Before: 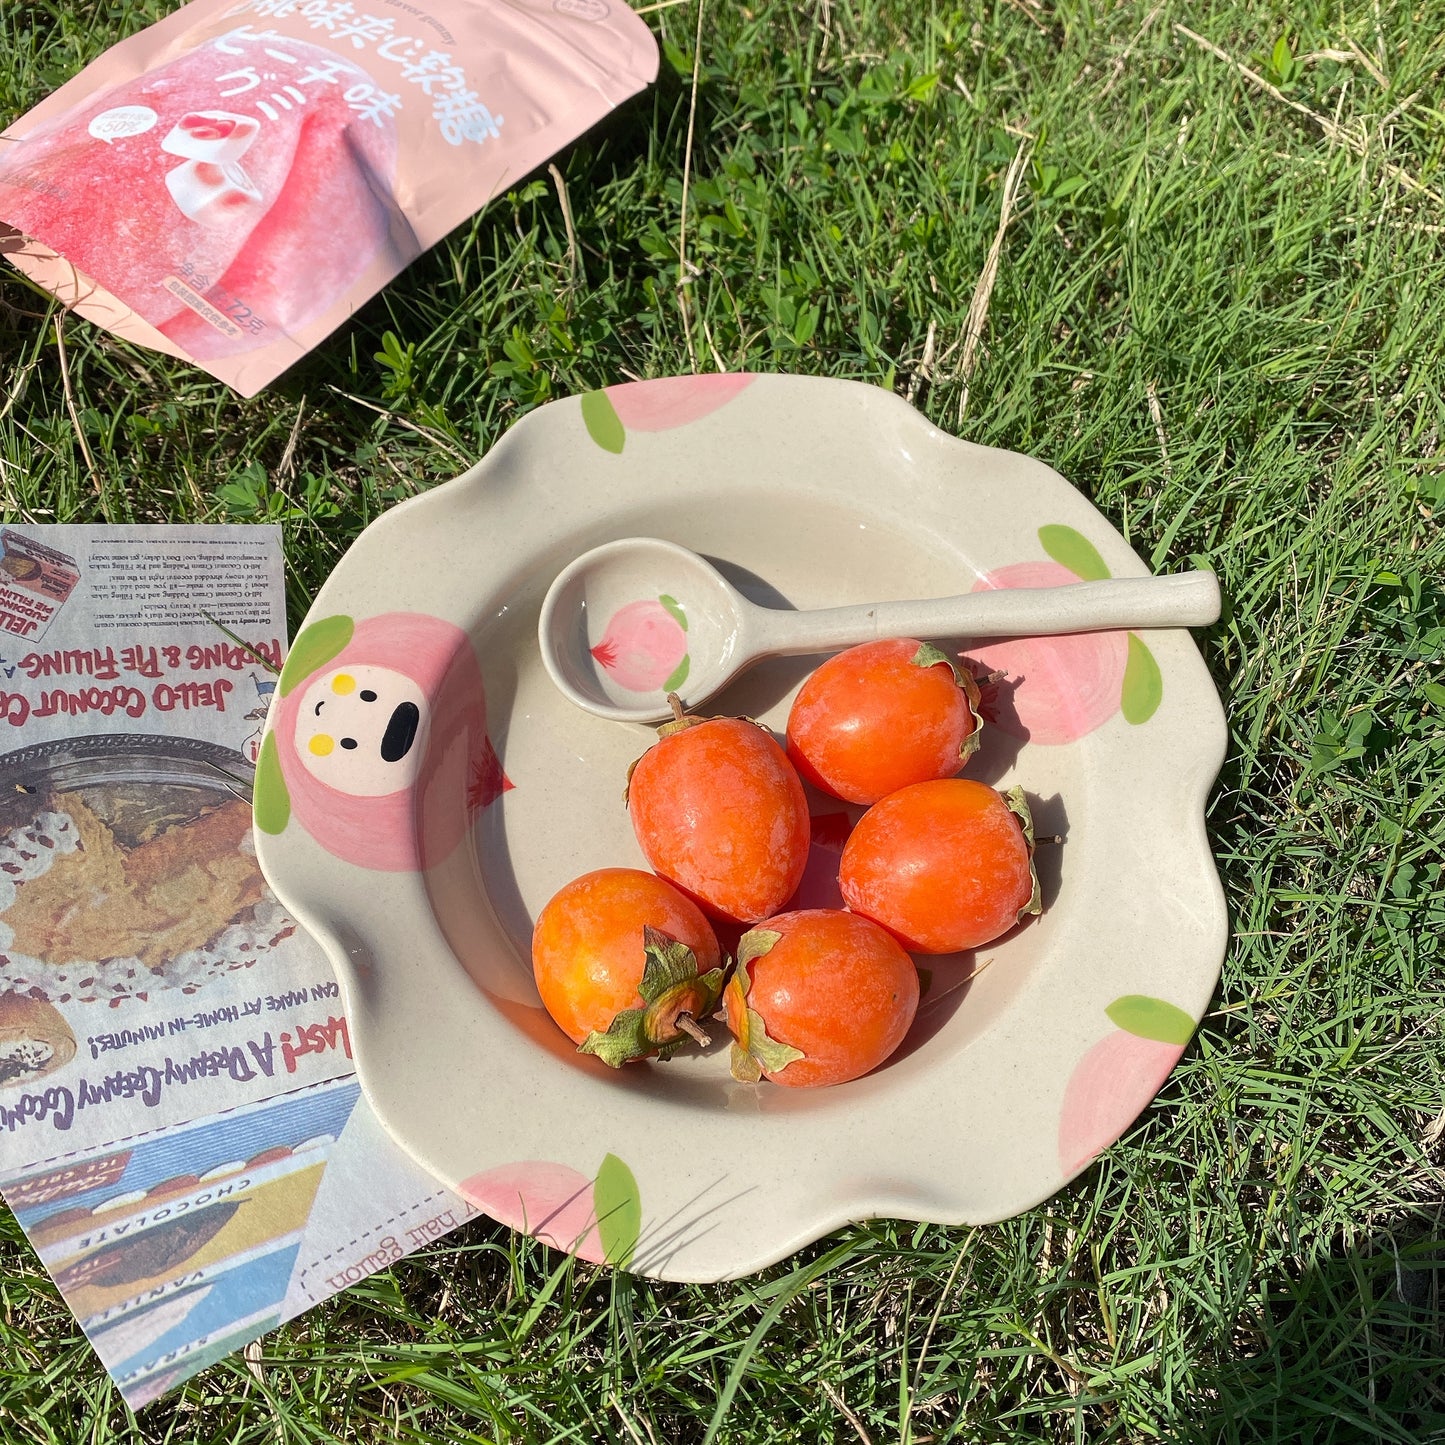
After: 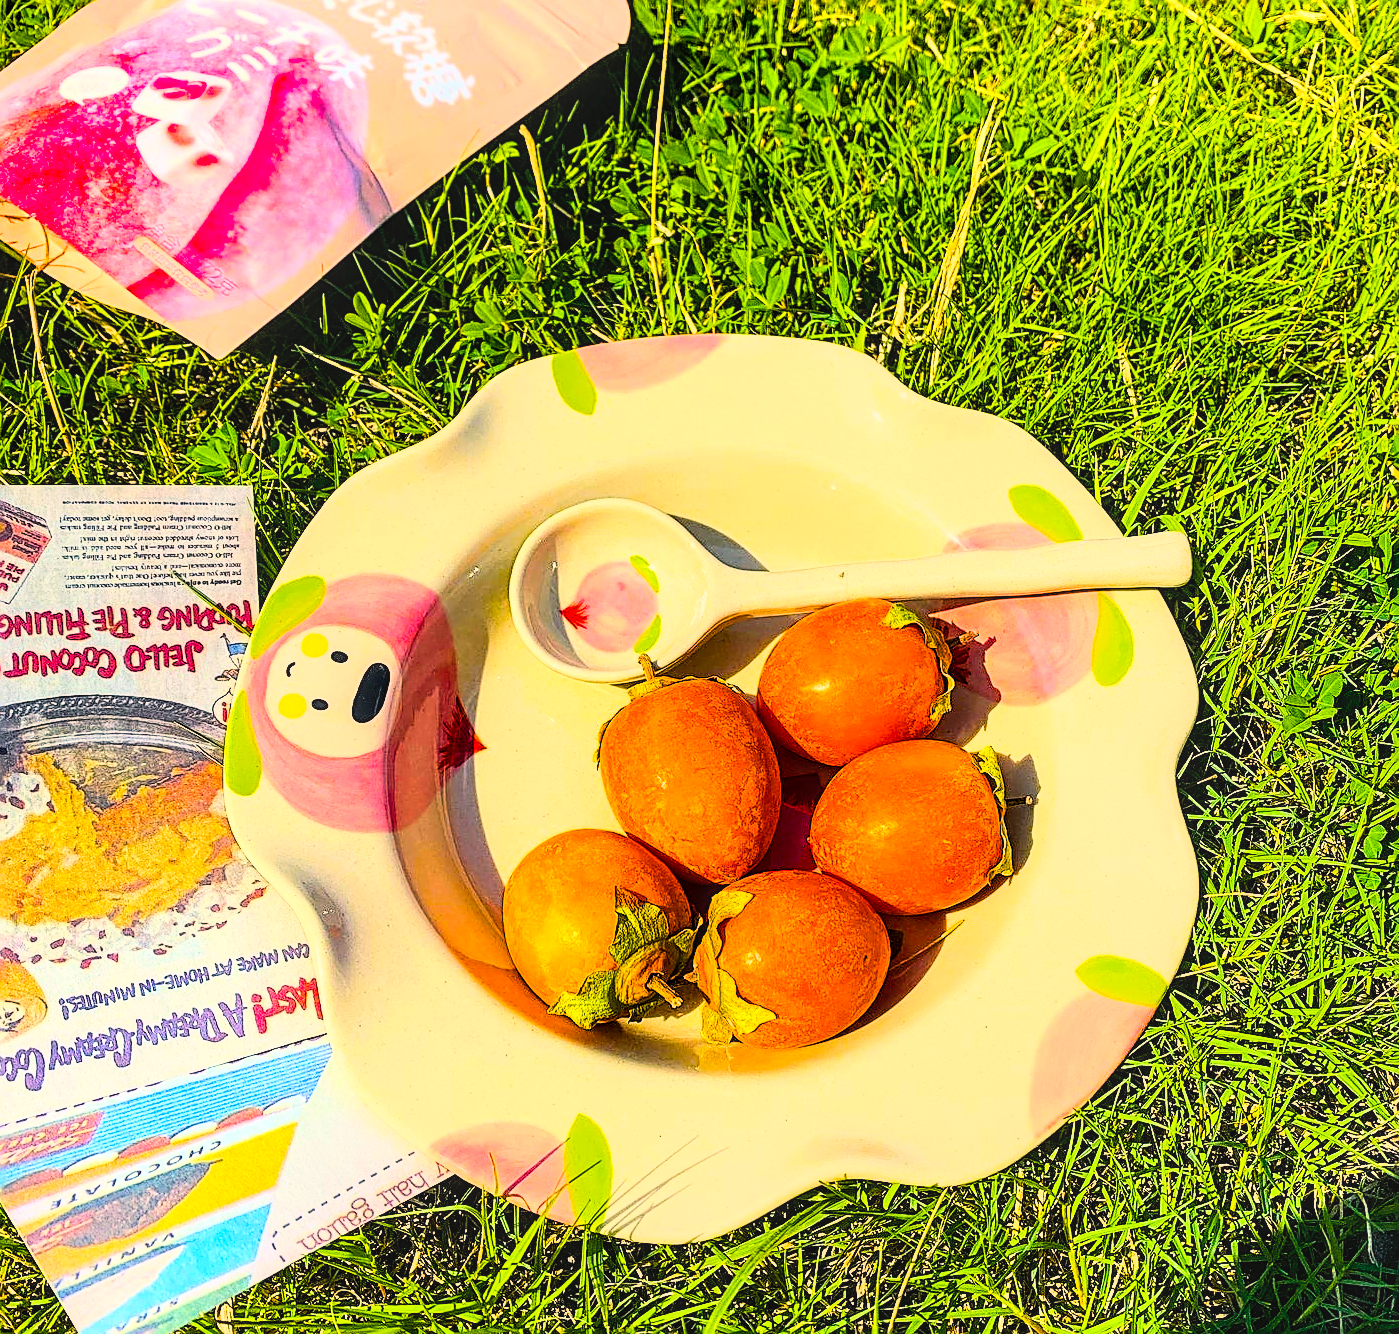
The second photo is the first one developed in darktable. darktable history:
contrast brightness saturation: saturation -0.069
color balance rgb: shadows lift › luminance -7.442%, shadows lift › chroma 2.457%, shadows lift › hue 165.82°, highlights gain › chroma 3.031%, highlights gain › hue 76.03°, perceptual saturation grading › global saturation 64.806%, perceptual saturation grading › highlights 59.83%, perceptual saturation grading › mid-tones 49.756%, perceptual saturation grading › shadows 49.261%, global vibrance 20%
crop: left 2.035%, top 2.754%, right 1.094%, bottom 4.895%
sharpen: amount 1.016
tone equalizer: luminance estimator HSV value / RGB max
base curve: curves: ch0 [(0, 0) (0.007, 0.004) (0.027, 0.03) (0.046, 0.07) (0.207, 0.54) (0.442, 0.872) (0.673, 0.972) (1, 1)]
local contrast: on, module defaults
